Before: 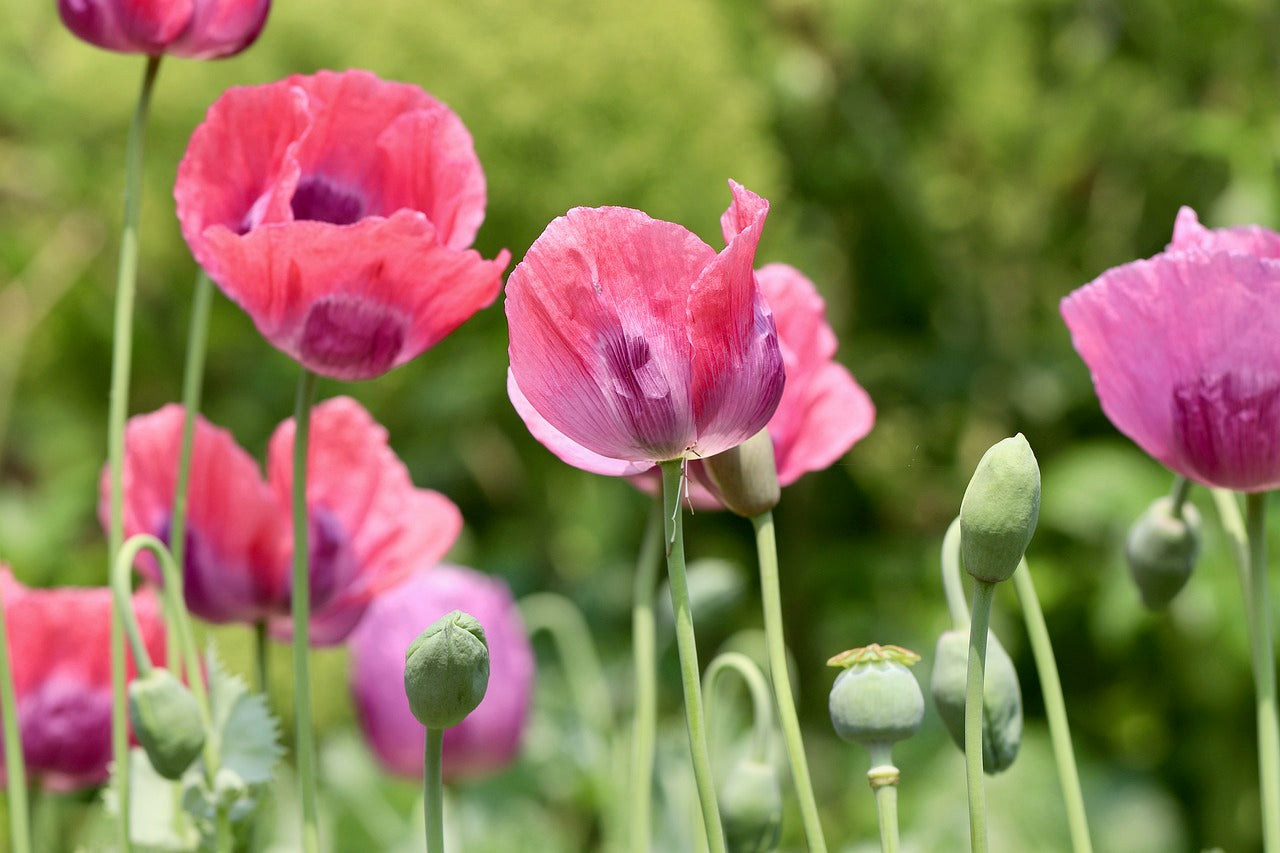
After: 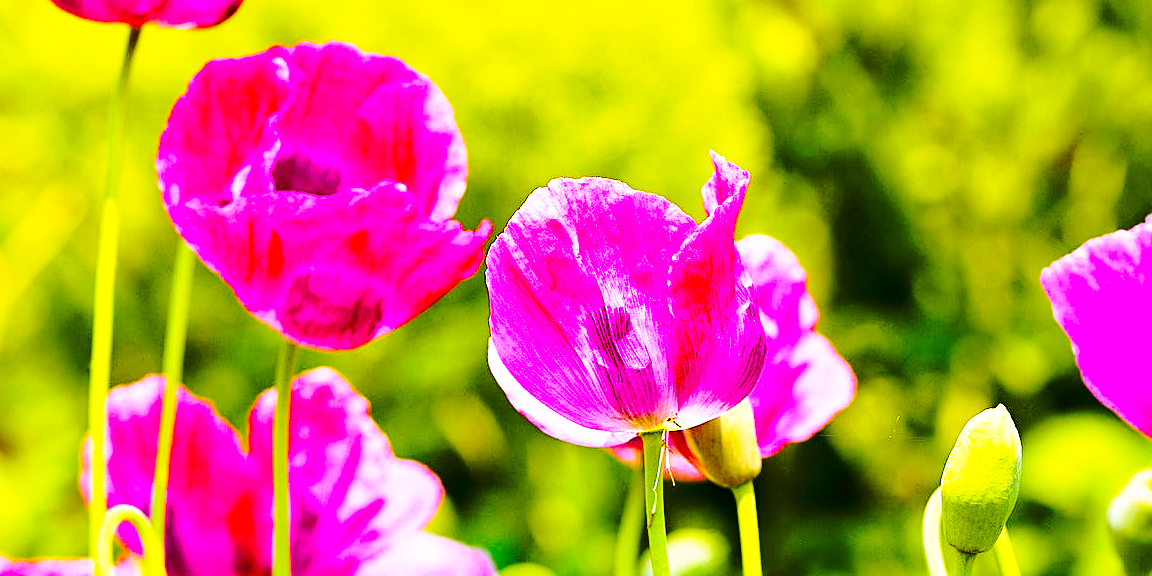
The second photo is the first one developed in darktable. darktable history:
sharpen: on, module defaults
crop: left 1.509%, top 3.452%, right 7.696%, bottom 28.452%
tone curve: curves: ch0 [(0, 0.01) (0.097, 0.07) (0.204, 0.173) (0.447, 0.517) (0.539, 0.624) (0.733, 0.791) (0.879, 0.898) (1, 0.98)]; ch1 [(0, 0) (0.393, 0.415) (0.447, 0.448) (0.485, 0.494) (0.523, 0.509) (0.545, 0.544) (0.574, 0.578) (0.648, 0.674) (1, 1)]; ch2 [(0, 0) (0.369, 0.388) (0.449, 0.431) (0.499, 0.5) (0.521, 0.517) (0.53, 0.54) (0.564, 0.569) (0.674, 0.735) (1, 1)], color space Lab, independent channels, preserve colors none
local contrast: mode bilateral grid, contrast 20, coarseness 50, detail 120%, midtone range 0.2
color balance rgb: linear chroma grading › global chroma 20%, perceptual saturation grading › global saturation 65%, perceptual saturation grading › highlights 50%, perceptual saturation grading › shadows 30%, perceptual brilliance grading › global brilliance 12%, perceptual brilliance grading › highlights 15%, global vibrance 20%
base curve: curves: ch0 [(0, 0) (0.032, 0.037) (0.105, 0.228) (0.435, 0.76) (0.856, 0.983) (1, 1)], preserve colors none
white balance: emerald 1
